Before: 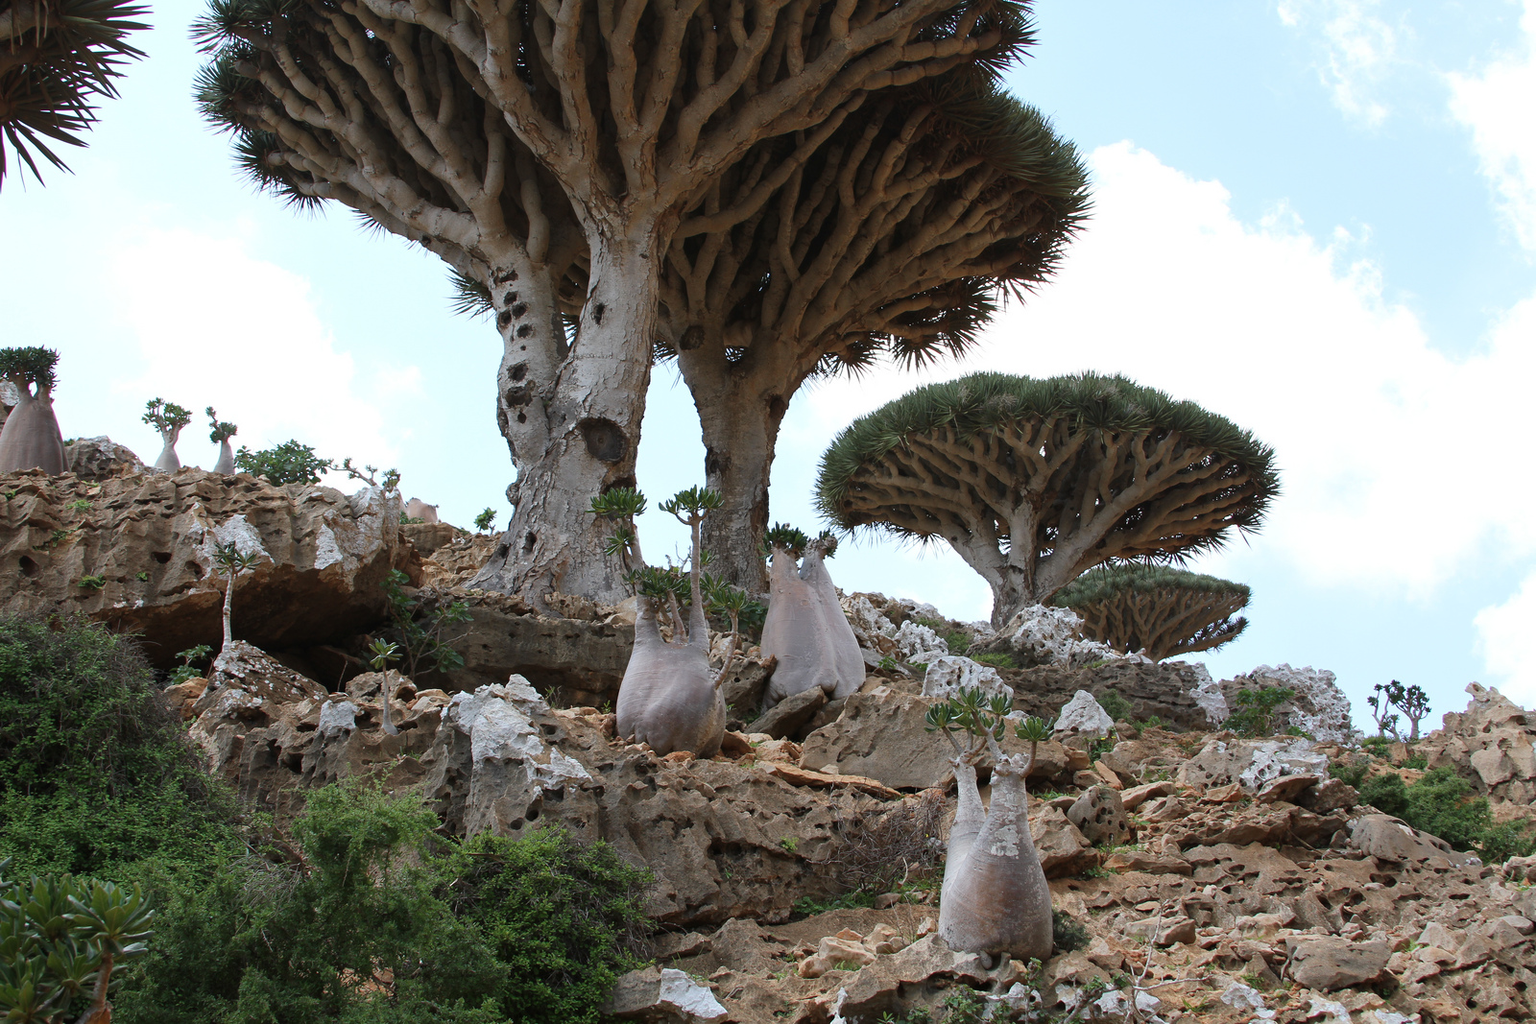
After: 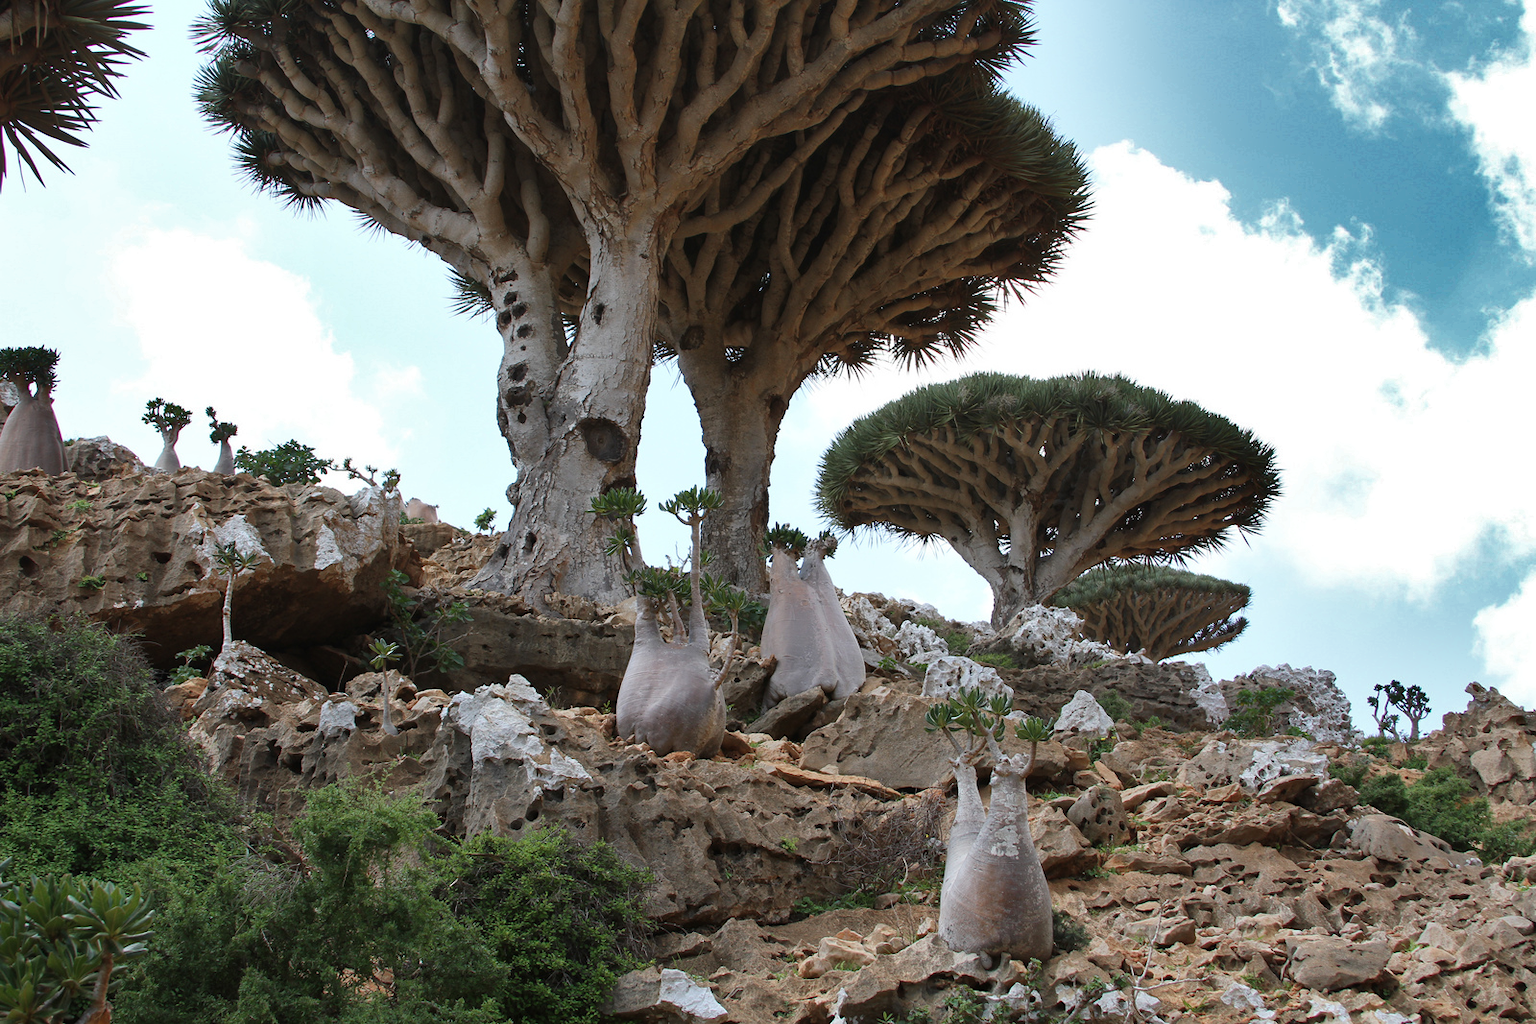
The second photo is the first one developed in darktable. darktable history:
shadows and highlights: shadows 20.79, highlights -82.53, soften with gaussian
